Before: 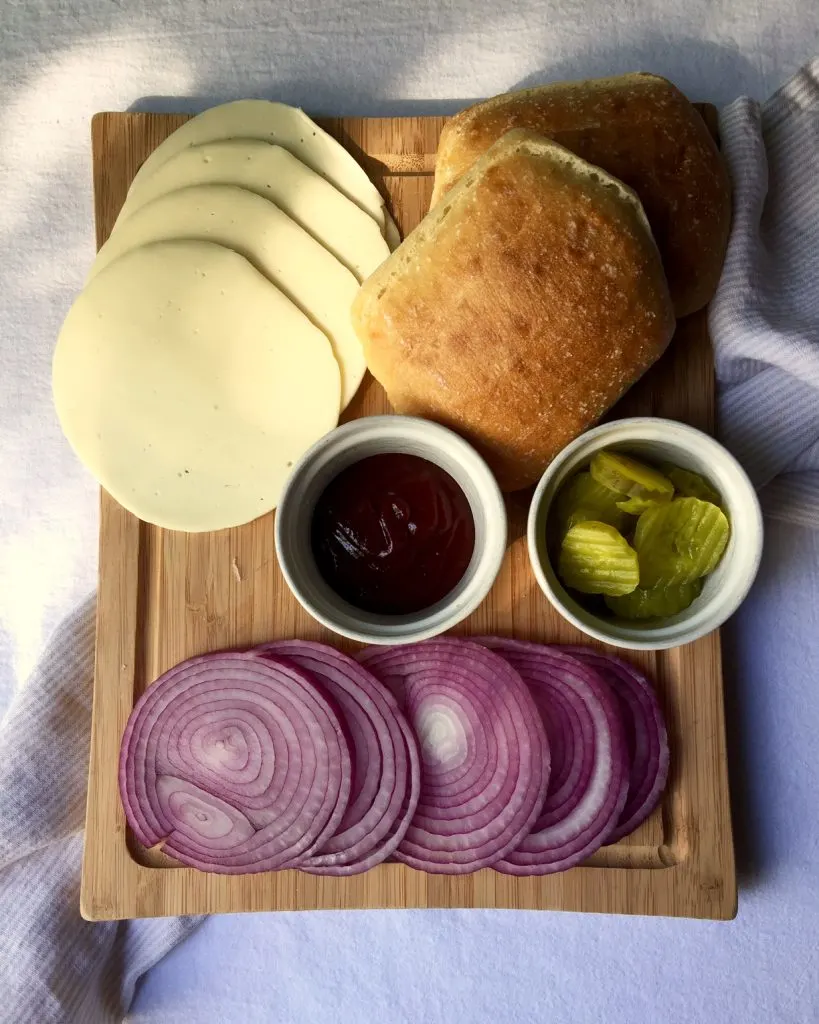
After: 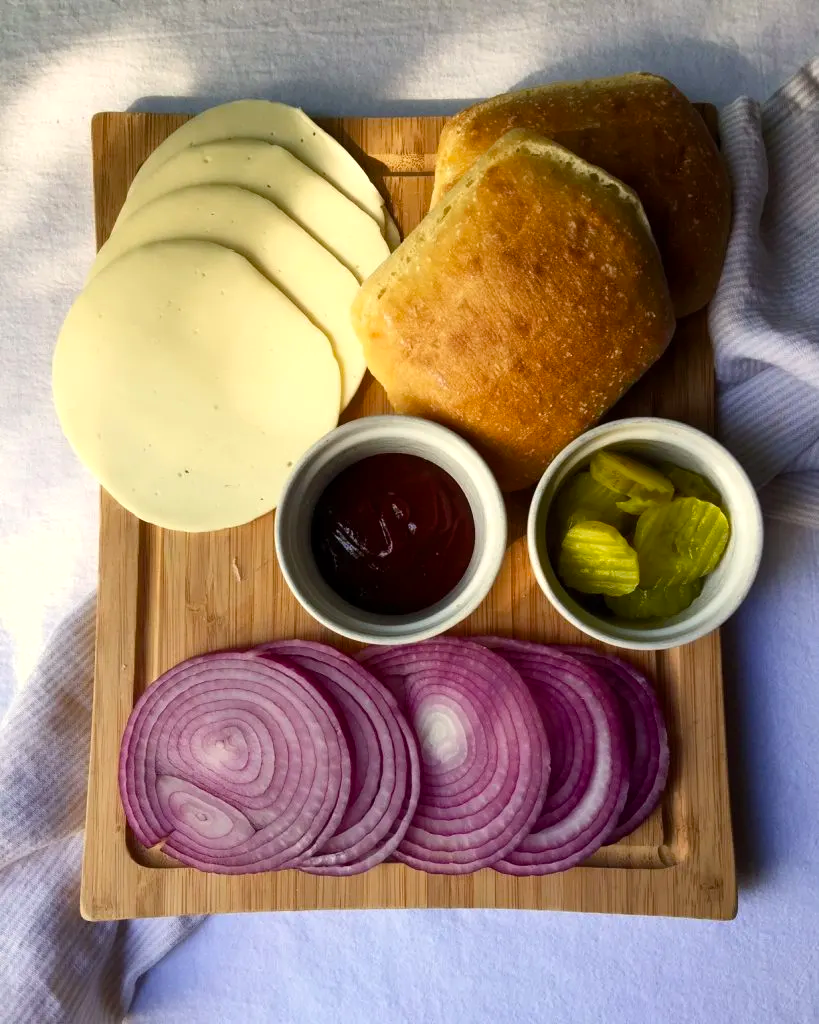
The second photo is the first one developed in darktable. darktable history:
color balance rgb: linear chroma grading › global chroma 10%, perceptual saturation grading › global saturation 5%, perceptual brilliance grading › global brilliance 4%, global vibrance 7%, saturation formula JzAzBz (2021)
